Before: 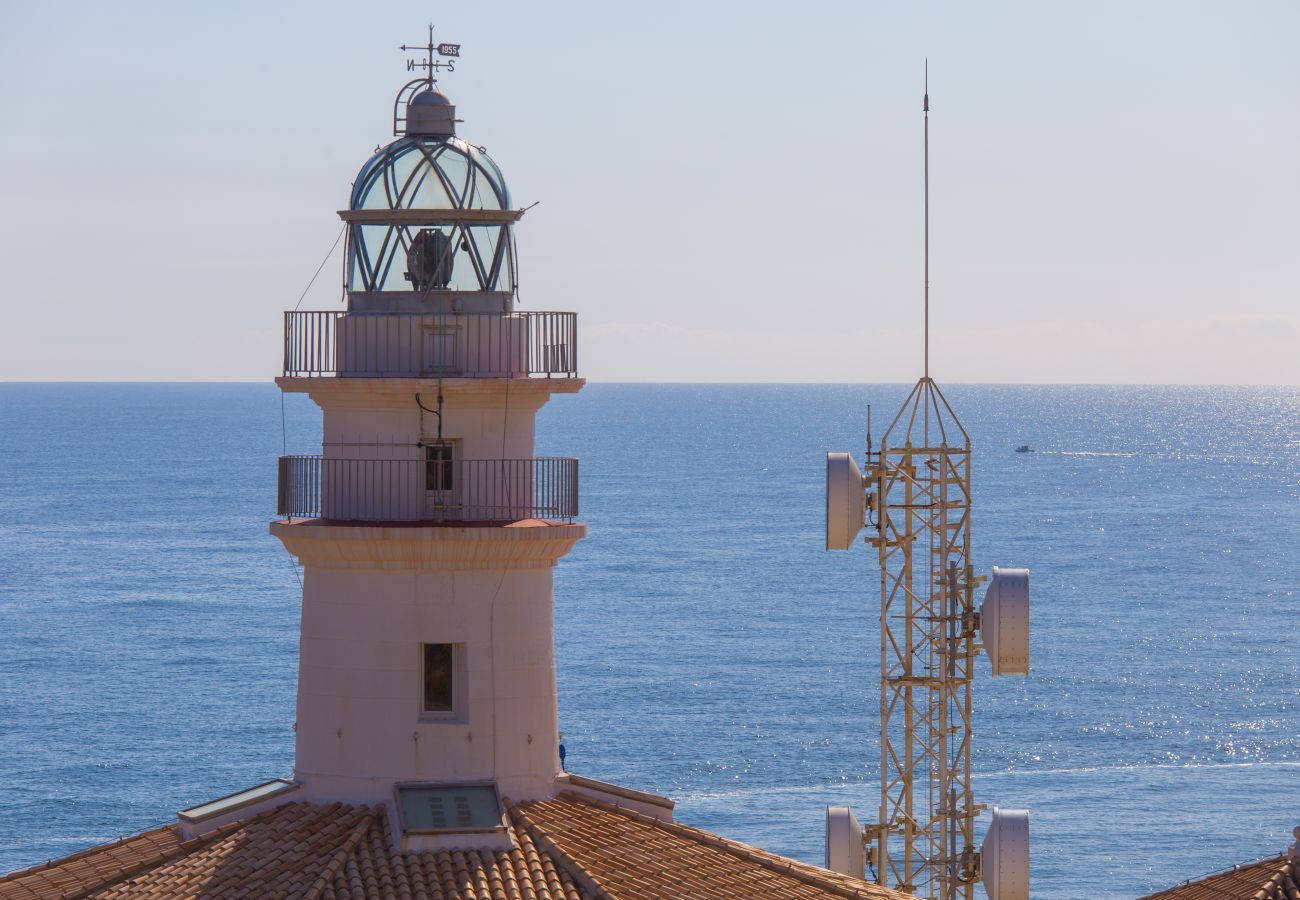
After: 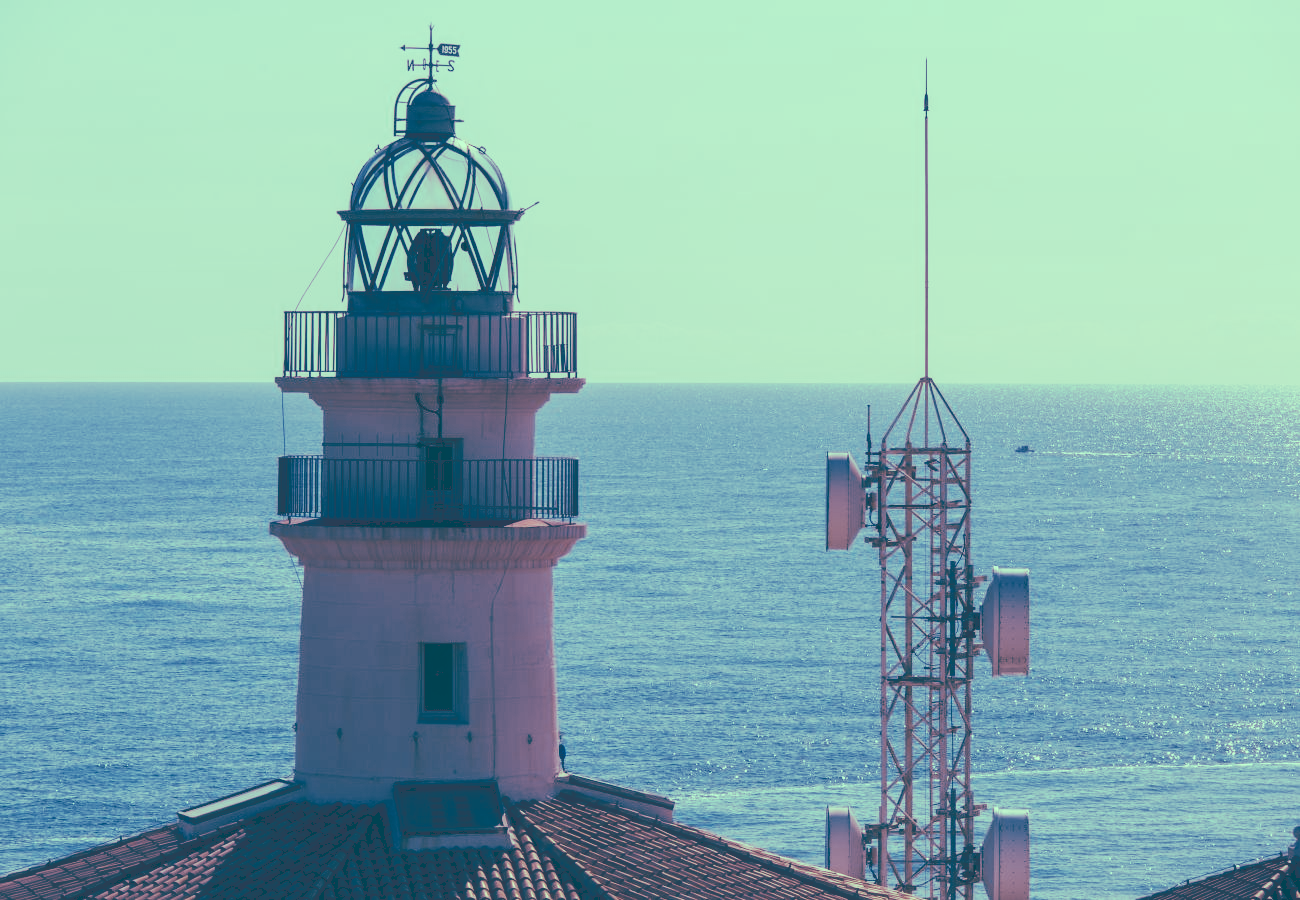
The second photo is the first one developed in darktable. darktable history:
tone curve: curves: ch0 [(0, 0) (0.003, 0.235) (0.011, 0.235) (0.025, 0.235) (0.044, 0.235) (0.069, 0.235) (0.1, 0.237) (0.136, 0.239) (0.177, 0.243) (0.224, 0.256) (0.277, 0.287) (0.335, 0.329) (0.399, 0.391) (0.468, 0.476) (0.543, 0.574) (0.623, 0.683) (0.709, 0.778) (0.801, 0.869) (0.898, 0.924) (1, 1)], preserve colors none
color look up table: target L [98.12, 96.98, 95.43, 86.76, 76.42, 69.15, 55.44, 50.05, 41.63, 39.73, 23.13, 201.49, 75.6, 67.93, 58.93, 59.84, 54.34, 51.11, 54.14, 44.94, 43.96, 39.98, 32.23, 30.46, 12.53, 16.77, 97.01, 96.76, 84.78, 75.81, 69.64, 75.2, 58.84, 63.98, 49.07, 35.79, 34.51, 38.21, 34.88, 20.42, 12.74, 15.46, 87.88, 80.12, 69.76, 59.67, 55.76, 54.47, 29.29], target a [-44.58, -49.64, -59.56, -55.26, -25.81, -31.66, -10.88, -28.08, -23.15, -1.934, -58.91, 0, 0.121, 12.87, 3.447, 4.503, 29.51, 46.04, 13.11, 7.381, 43.52, 23.8, 6.538, 25.44, -32.68, -43.89, -46.43, -46.12, -16.56, 1.342, -9.115, 1.473, 33.12, -11.48, 22.85, -4.546, 25.62, 17.78, -0.868, -51.42, -31.82, -37.86, -50.67, -28.08, -33.5, -12.19, -11.58, -16.21, -22.65], target b [34.58, 45.43, 29.33, 24.35, 17.62, 27.66, 8.154, 8.557, -10.18, -7.207, -19.05, -0.001, 7.479, 17.7, 23.25, 7.226, 4.461, 13.78, -5.663, -12.58, -10.07, -10.62, -5.482, -7.401, -32.9, -28.9, 28.76, 27.82, 8.72, 3.568, 0.559, -7.328, -19.89, -23.71, -22.76, -32.72, -27.44, -48.49, -36.95, -27.04, -36.81, -37.3, 13.9, 2.044, -1.892, -7.708, -16.72, -27.19, -24.32], num patches 49
